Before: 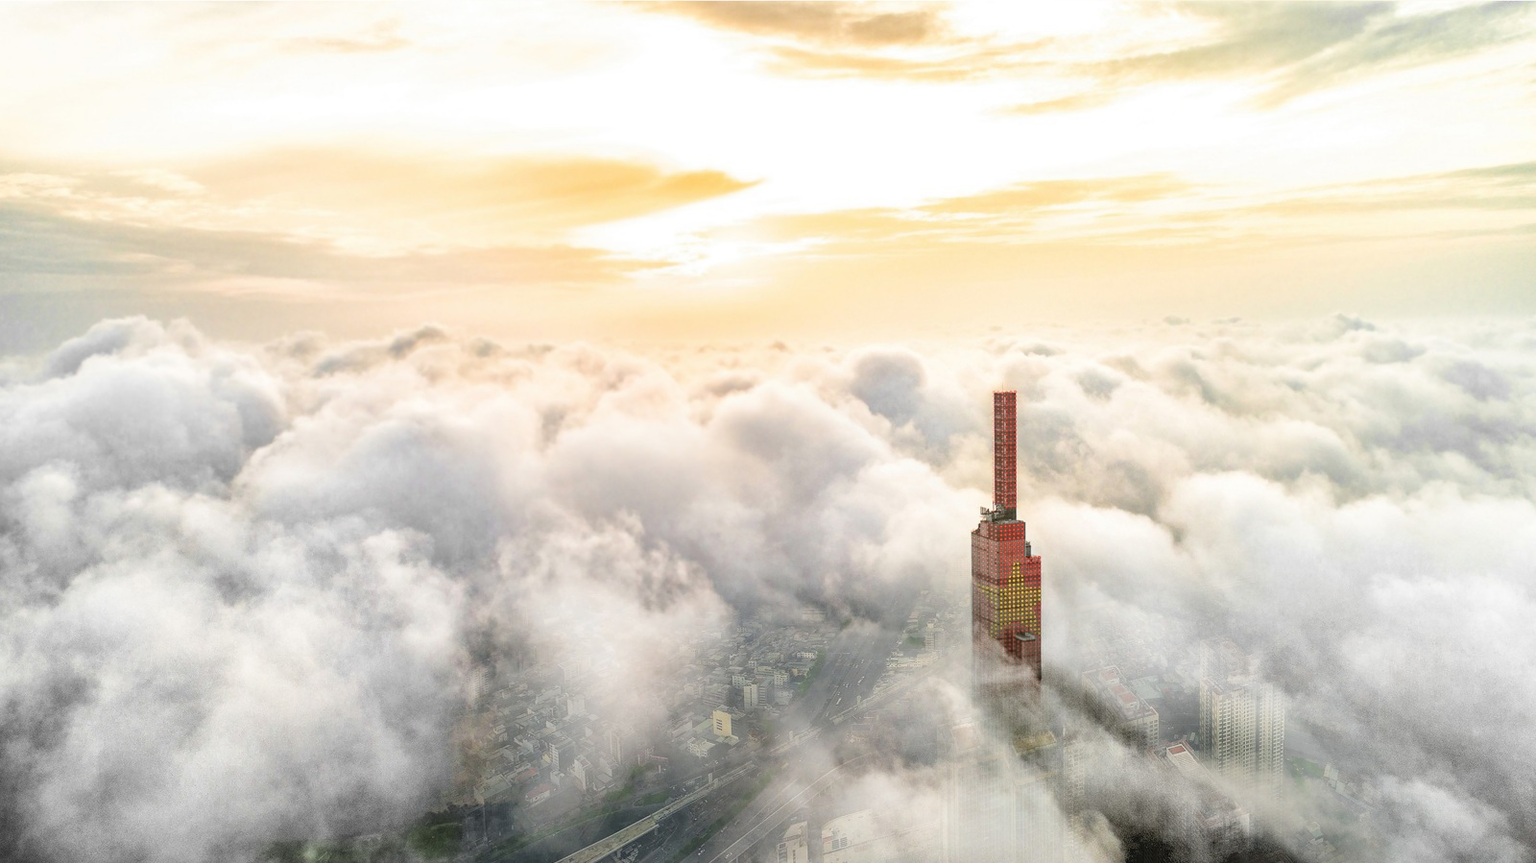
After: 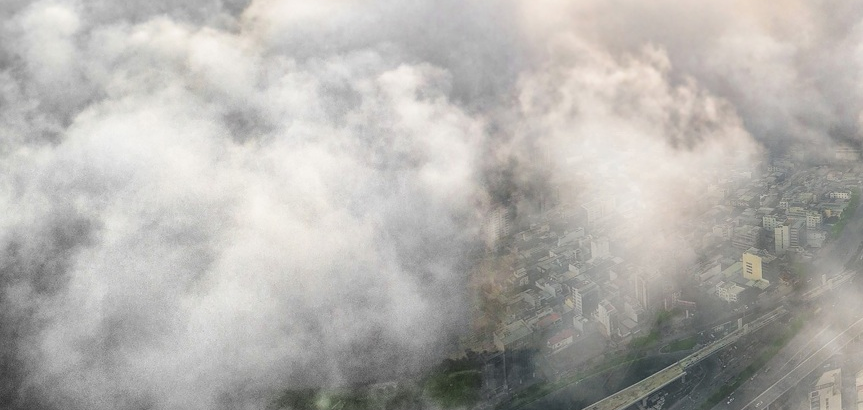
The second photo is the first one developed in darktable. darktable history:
crop and rotate: top 54.236%, right 46.013%, bottom 0.102%
